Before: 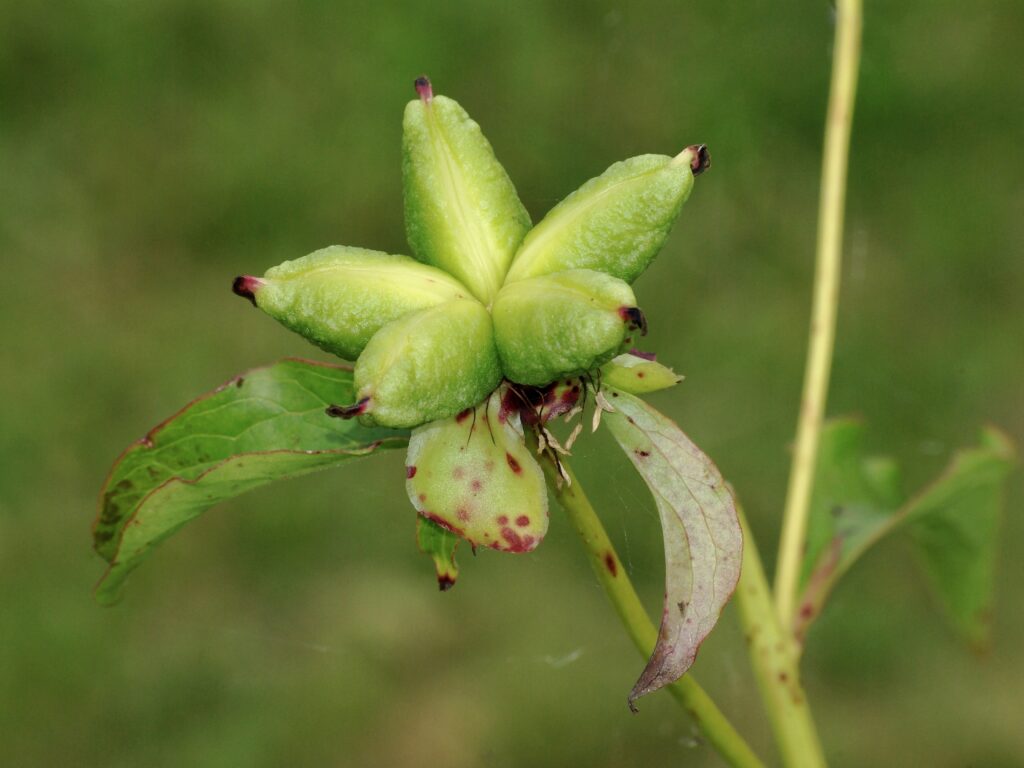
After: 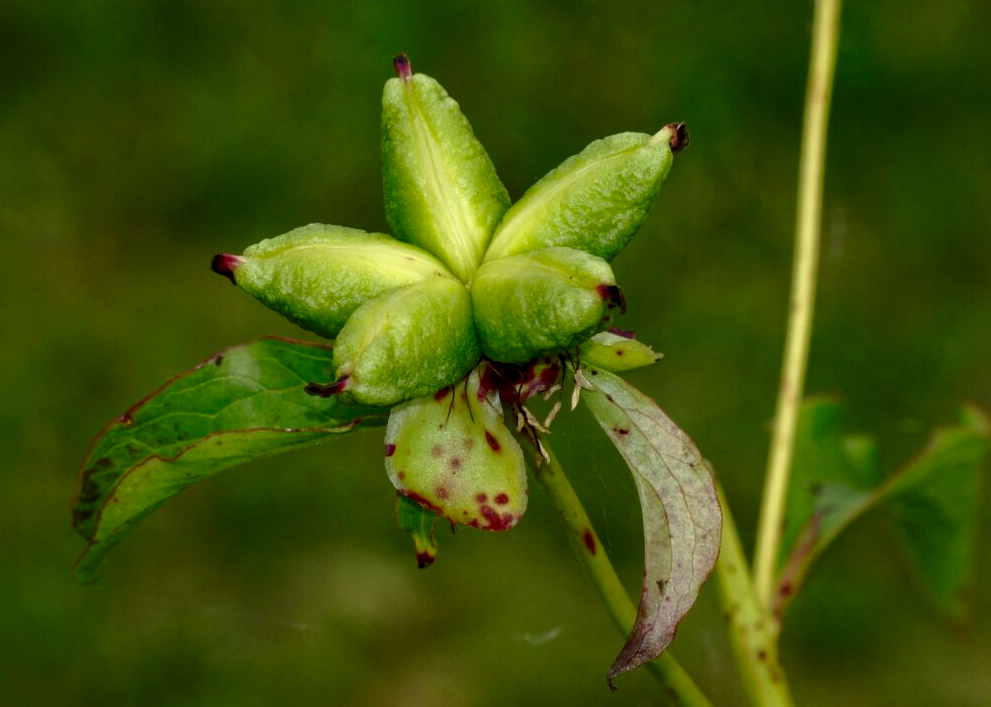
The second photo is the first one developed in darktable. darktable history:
crop: left 2.052%, top 2.885%, right 1.124%, bottom 4.986%
local contrast: on, module defaults
contrast brightness saturation: brightness -0.25, saturation 0.199
